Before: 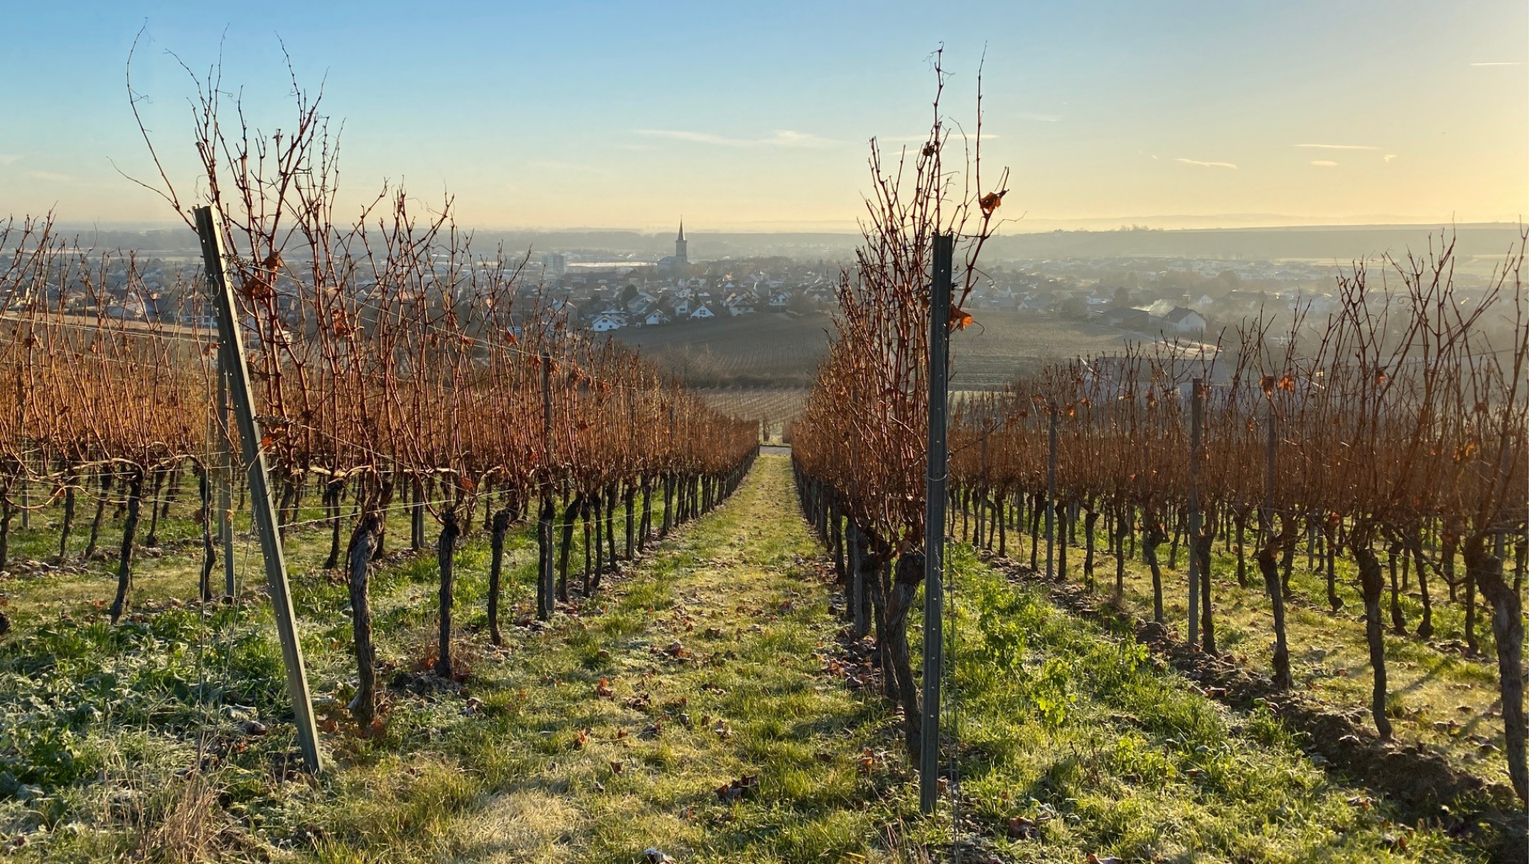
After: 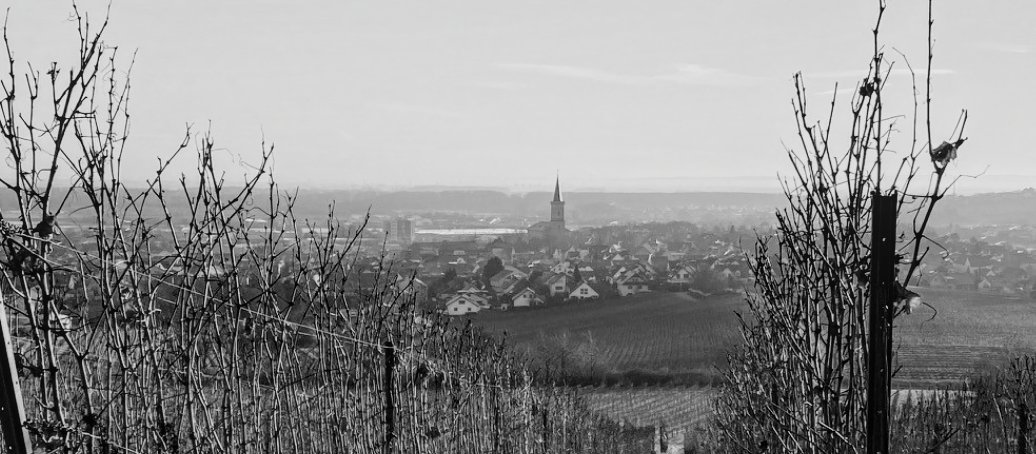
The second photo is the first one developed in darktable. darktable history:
local contrast: detail 110%
filmic rgb: black relative exposure -5.07 EV, white relative exposure 3.54 EV, hardness 3.18, contrast 1.297, highlights saturation mix -49.69%, color science v4 (2020), iterations of high-quality reconstruction 0
shadows and highlights: shadows -28.42, highlights 30.36
crop: left 15.356%, top 9.255%, right 30.635%, bottom 48.676%
